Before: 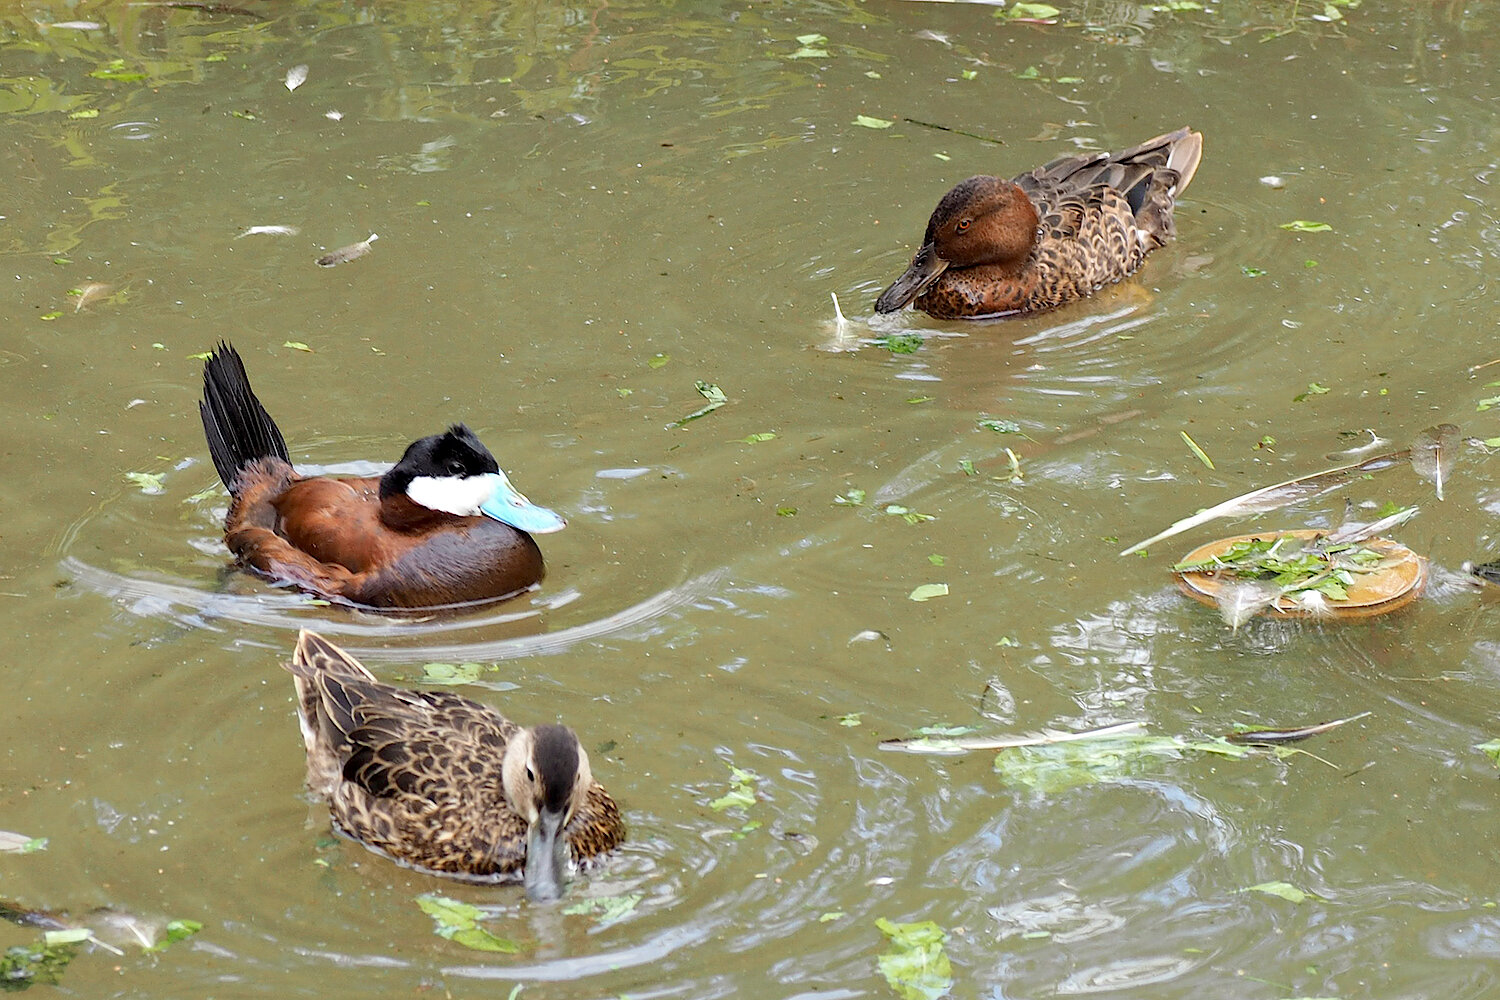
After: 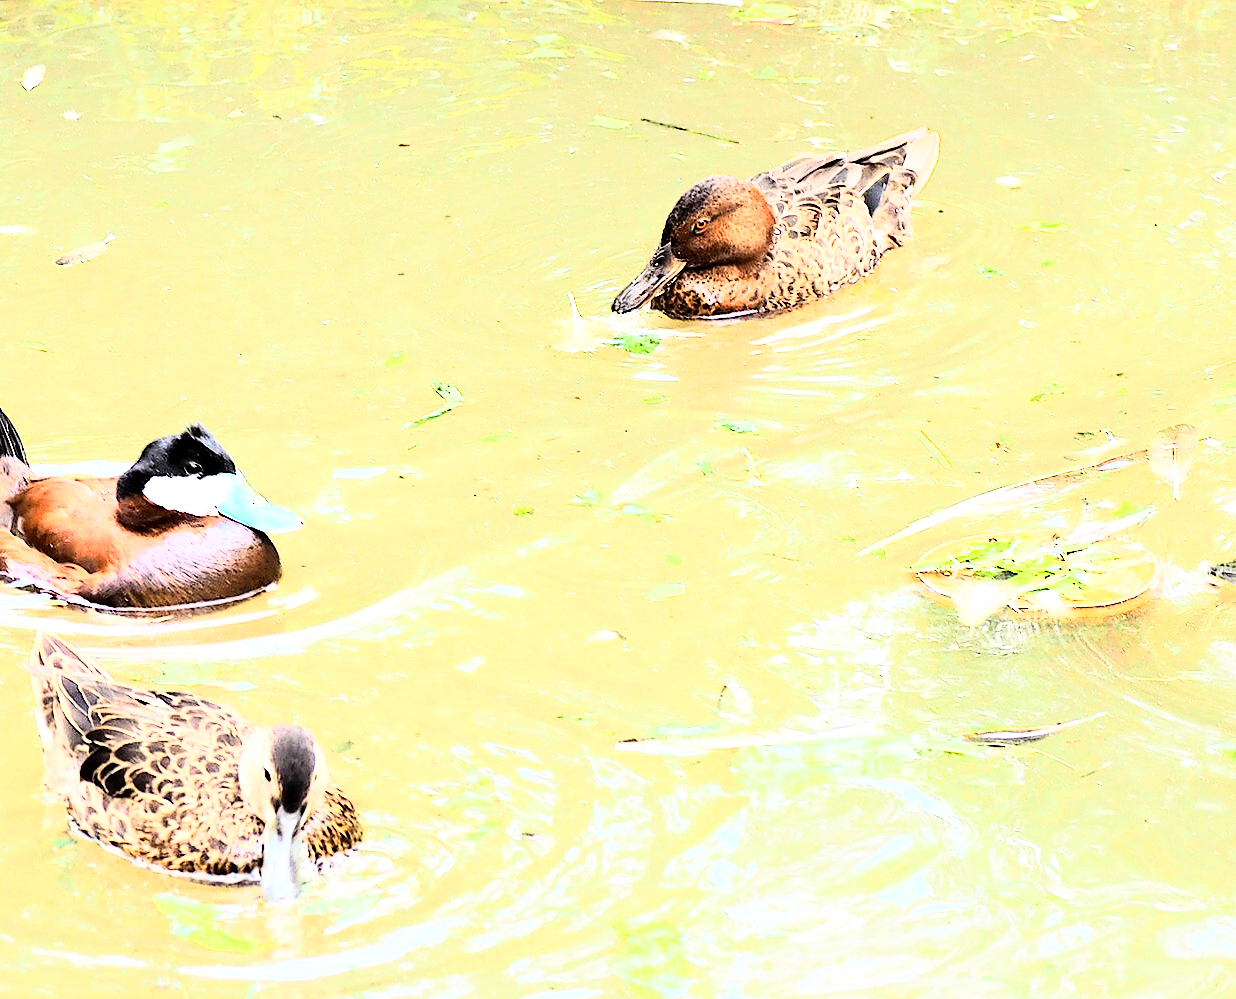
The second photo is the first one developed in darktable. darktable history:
crop: left 17.582%, bottom 0.031%
rgb curve: curves: ch0 [(0, 0) (0.21, 0.15) (0.24, 0.21) (0.5, 0.75) (0.75, 0.96) (0.89, 0.99) (1, 1)]; ch1 [(0, 0.02) (0.21, 0.13) (0.25, 0.2) (0.5, 0.67) (0.75, 0.9) (0.89, 0.97) (1, 1)]; ch2 [(0, 0.02) (0.21, 0.13) (0.25, 0.2) (0.5, 0.67) (0.75, 0.9) (0.89, 0.97) (1, 1)], compensate middle gray true
exposure: black level correction 0, exposure 1.015 EV, compensate exposure bias true, compensate highlight preservation false
